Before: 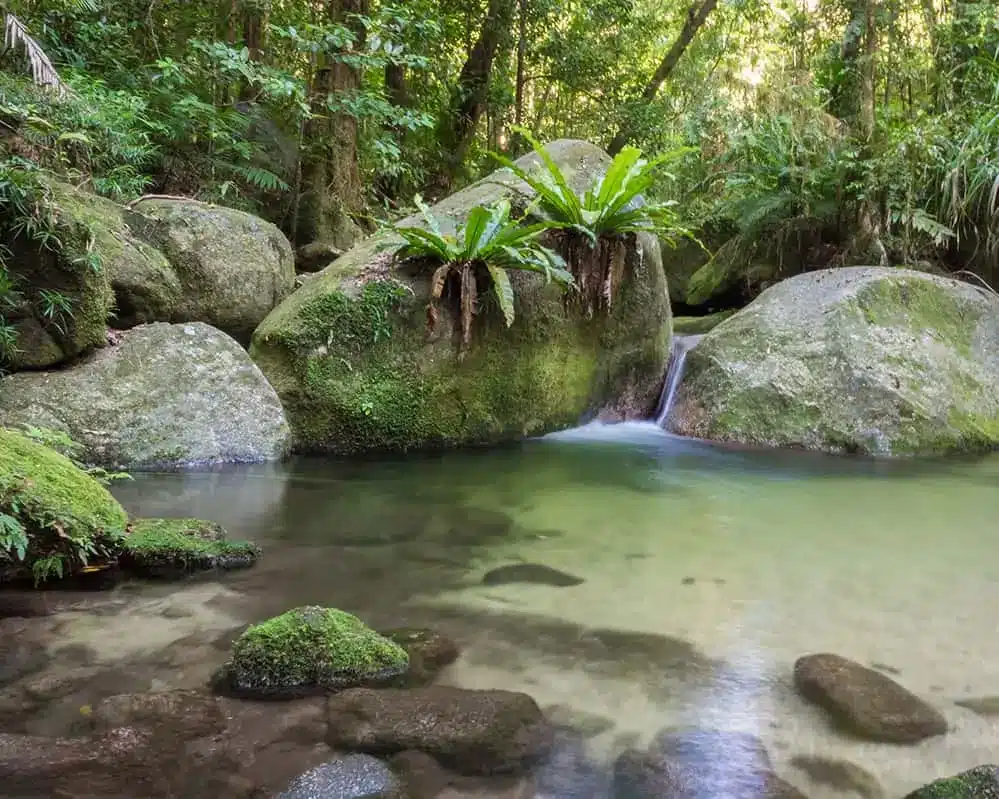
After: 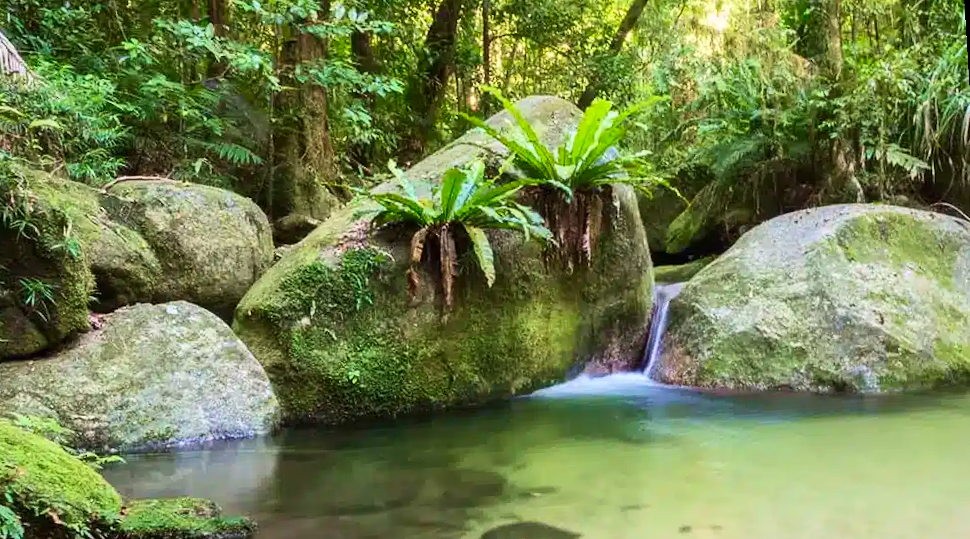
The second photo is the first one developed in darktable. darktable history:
rotate and perspective: rotation -3.52°, crop left 0.036, crop right 0.964, crop top 0.081, crop bottom 0.919
velvia: on, module defaults
contrast brightness saturation: contrast 0.23, brightness 0.1, saturation 0.29
crop: bottom 24.988%
